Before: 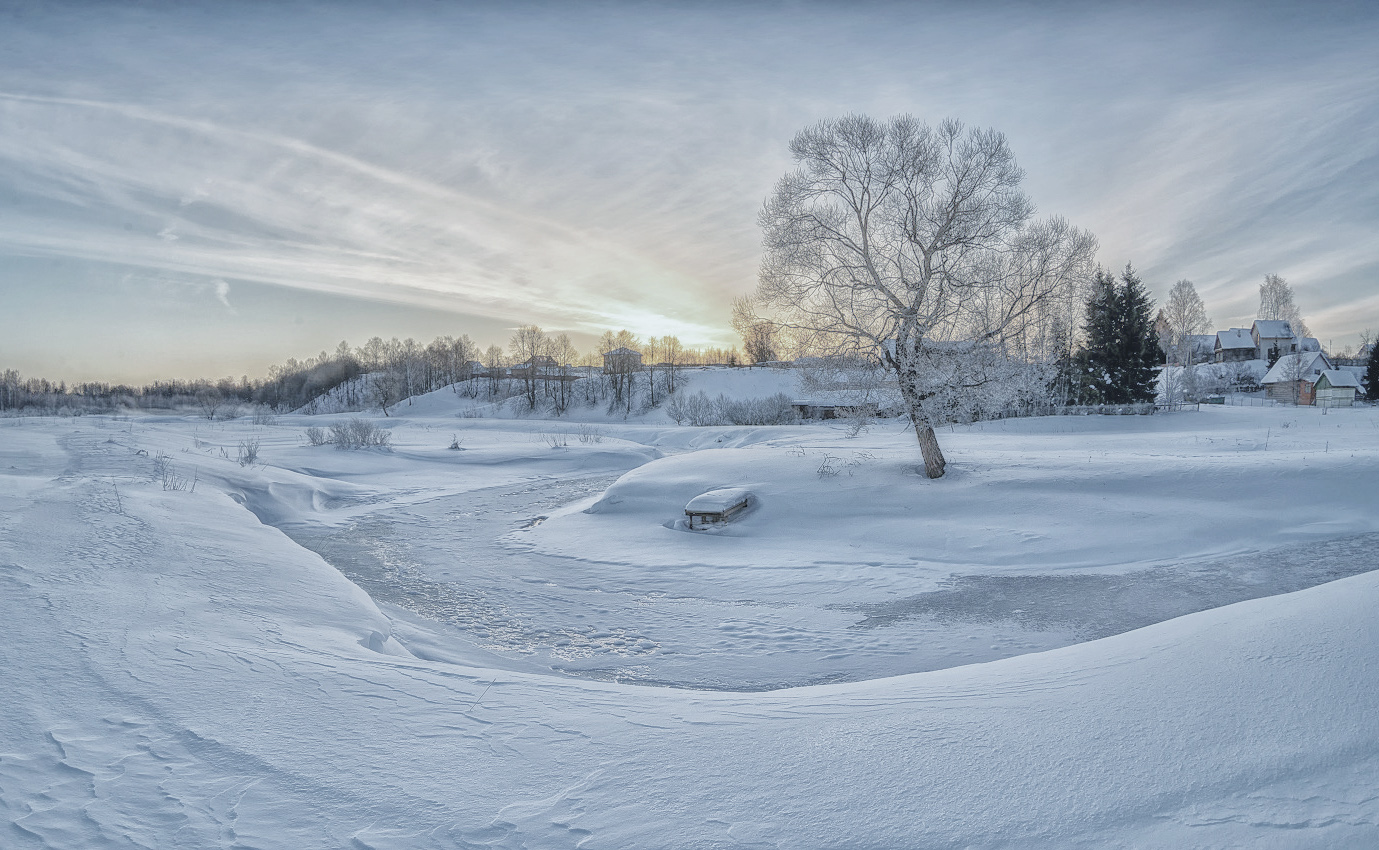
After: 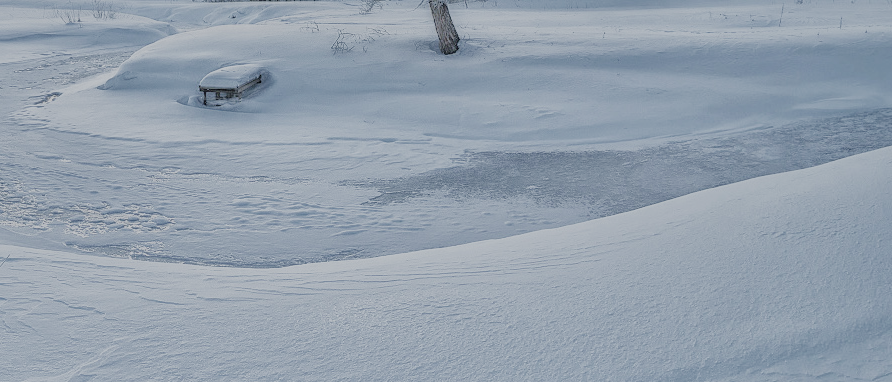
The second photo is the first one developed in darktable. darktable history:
filmic rgb: black relative exposure -7.65 EV, white relative exposure 4.56 EV, hardness 3.61, preserve chrominance no, color science v5 (2021)
crop and rotate: left 35.311%, top 49.996%, bottom 5.004%
